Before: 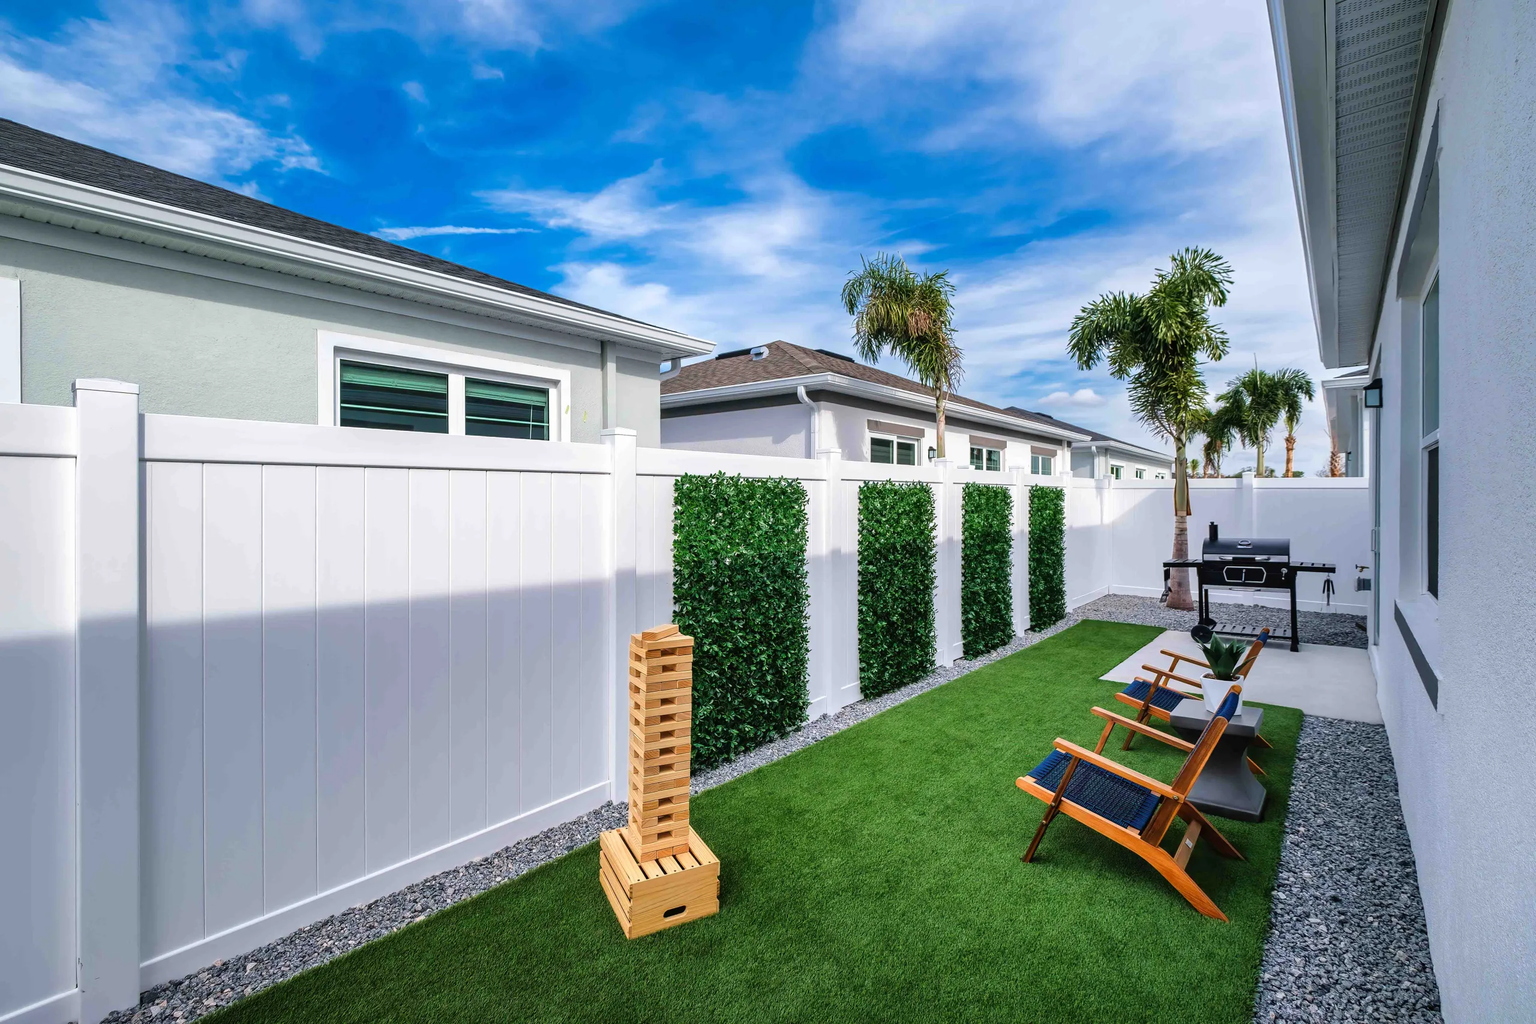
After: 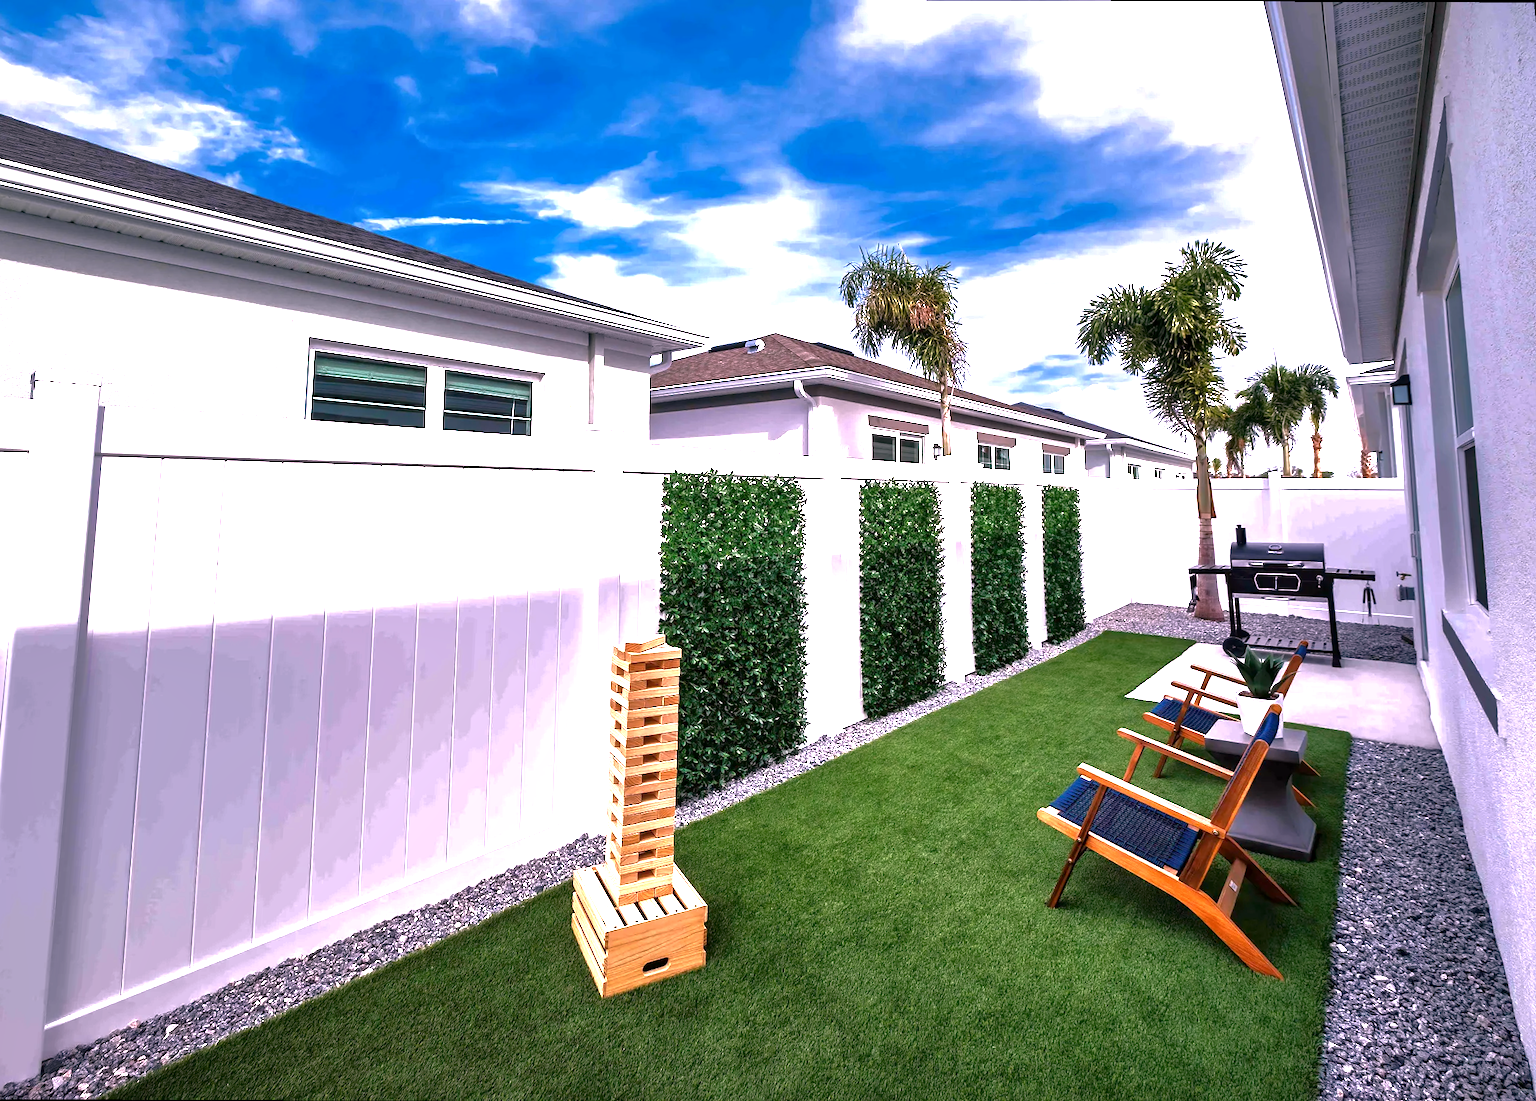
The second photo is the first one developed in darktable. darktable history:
white balance: red 1.188, blue 1.11
base curve: curves: ch0 [(0, 0) (0.826, 0.587) (1, 1)]
rotate and perspective: rotation 0.215°, lens shift (vertical) -0.139, crop left 0.069, crop right 0.939, crop top 0.002, crop bottom 0.996
exposure: black level correction 0.001, exposure 0.955 EV, compensate exposure bias true, compensate highlight preservation false
local contrast: mode bilateral grid, contrast 20, coarseness 50, detail 120%, midtone range 0.2
